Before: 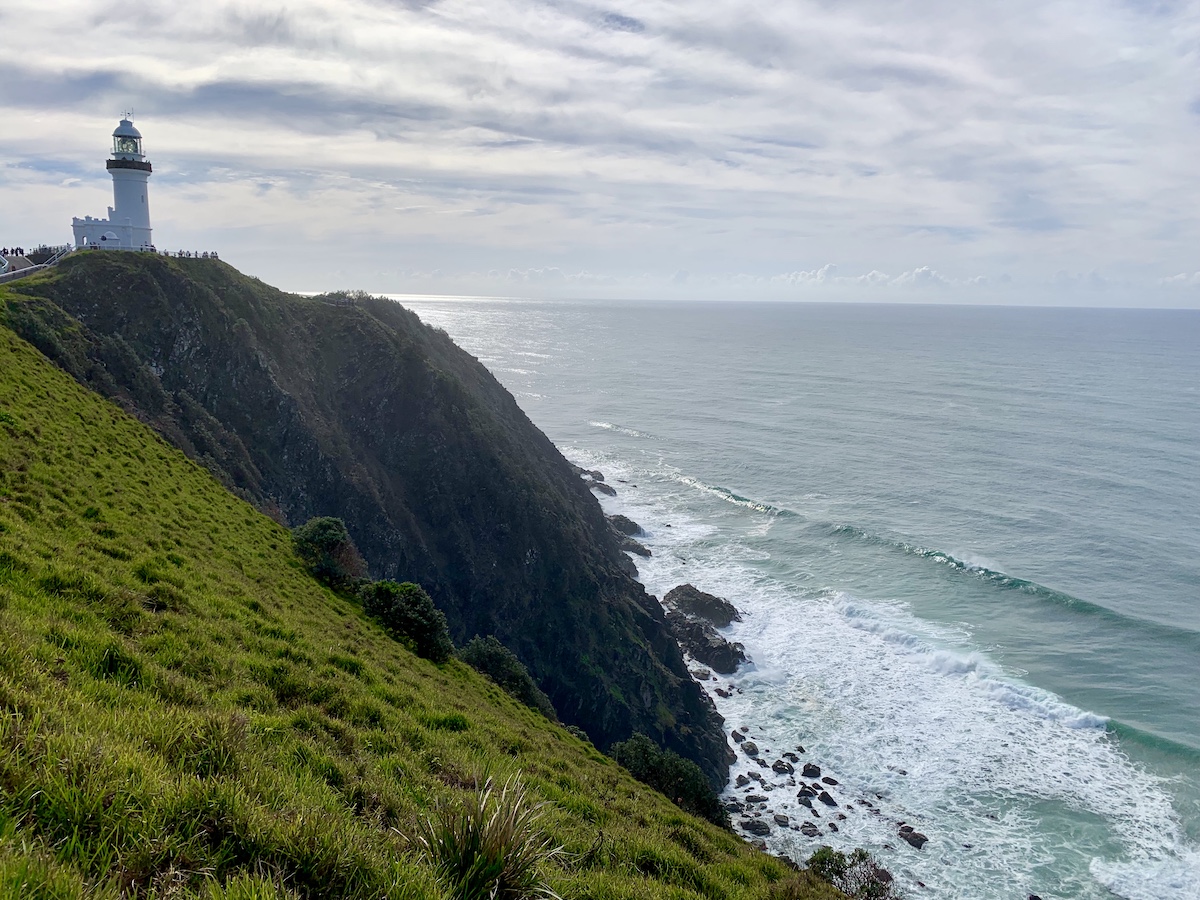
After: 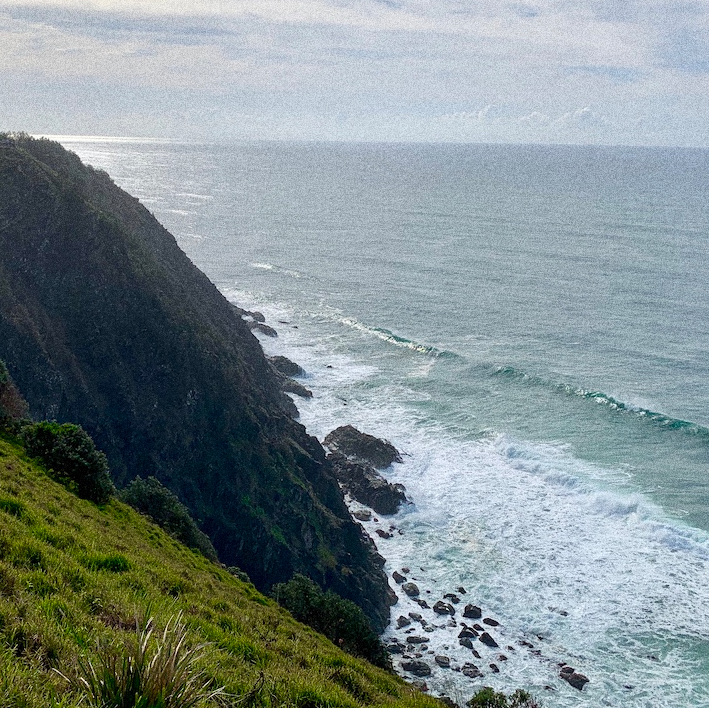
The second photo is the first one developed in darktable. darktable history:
crop and rotate: left 28.256%, top 17.734%, right 12.656%, bottom 3.573%
grain: coarseness 14.49 ISO, strength 48.04%, mid-tones bias 35%
